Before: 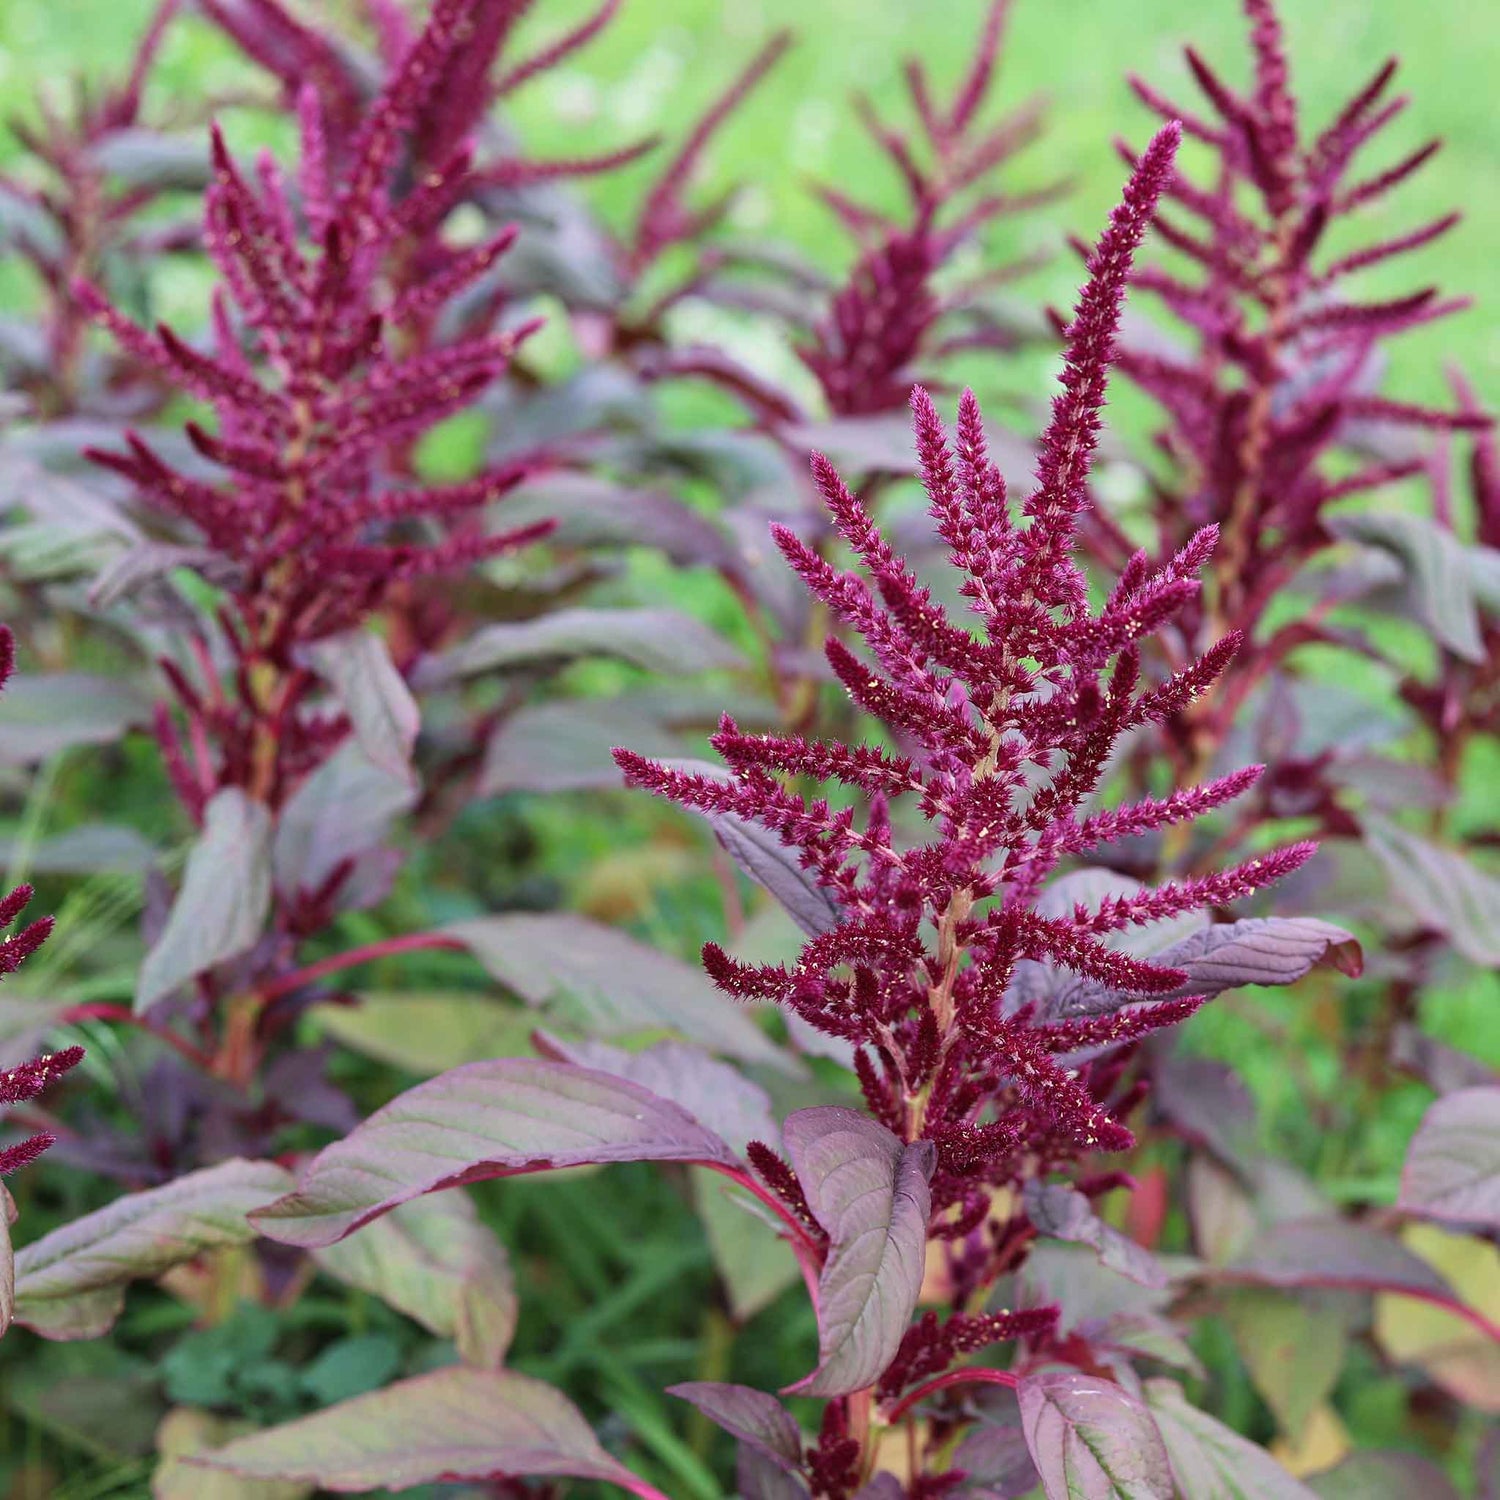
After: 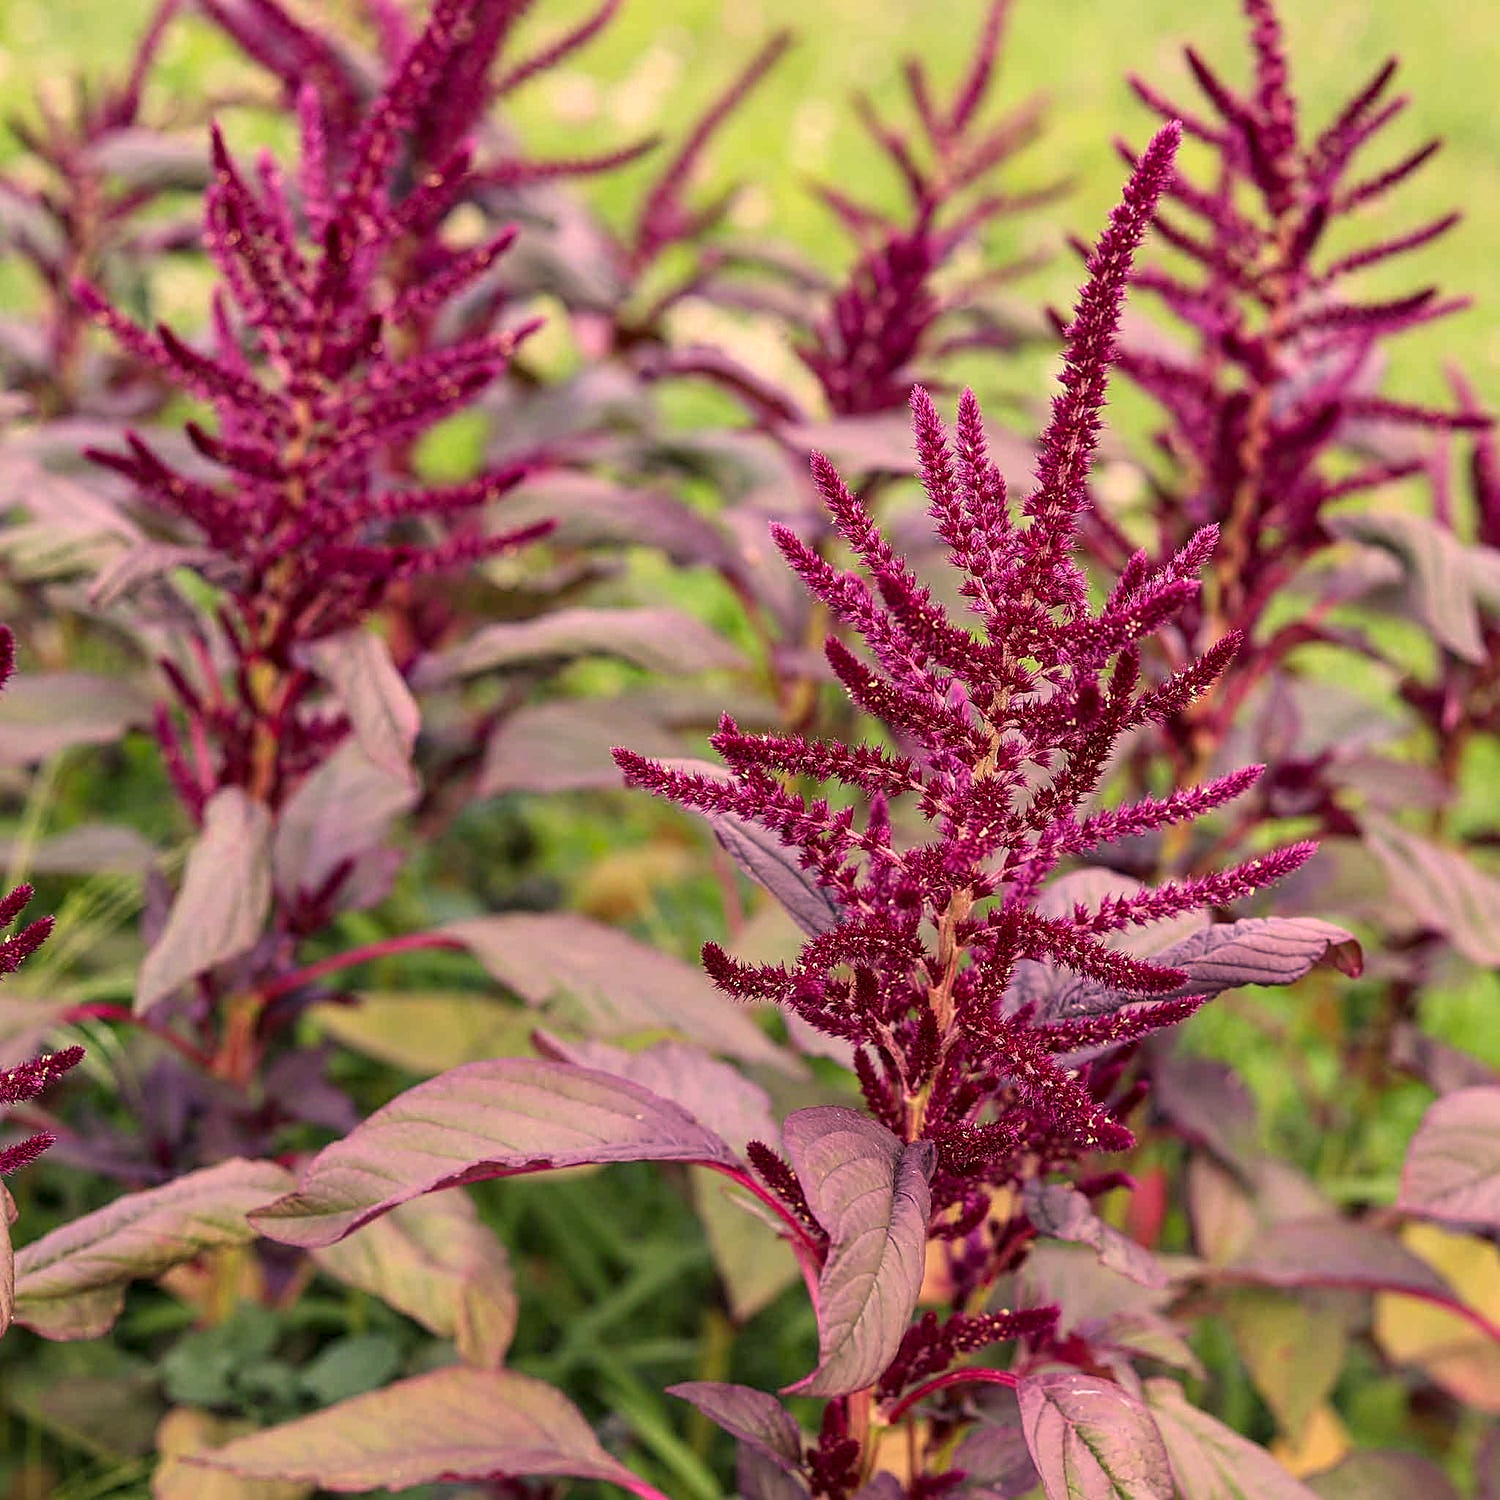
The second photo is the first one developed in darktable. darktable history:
local contrast: on, module defaults
sharpen: on, module defaults
color correction: highlights a* 21.88, highlights b* 22.25
